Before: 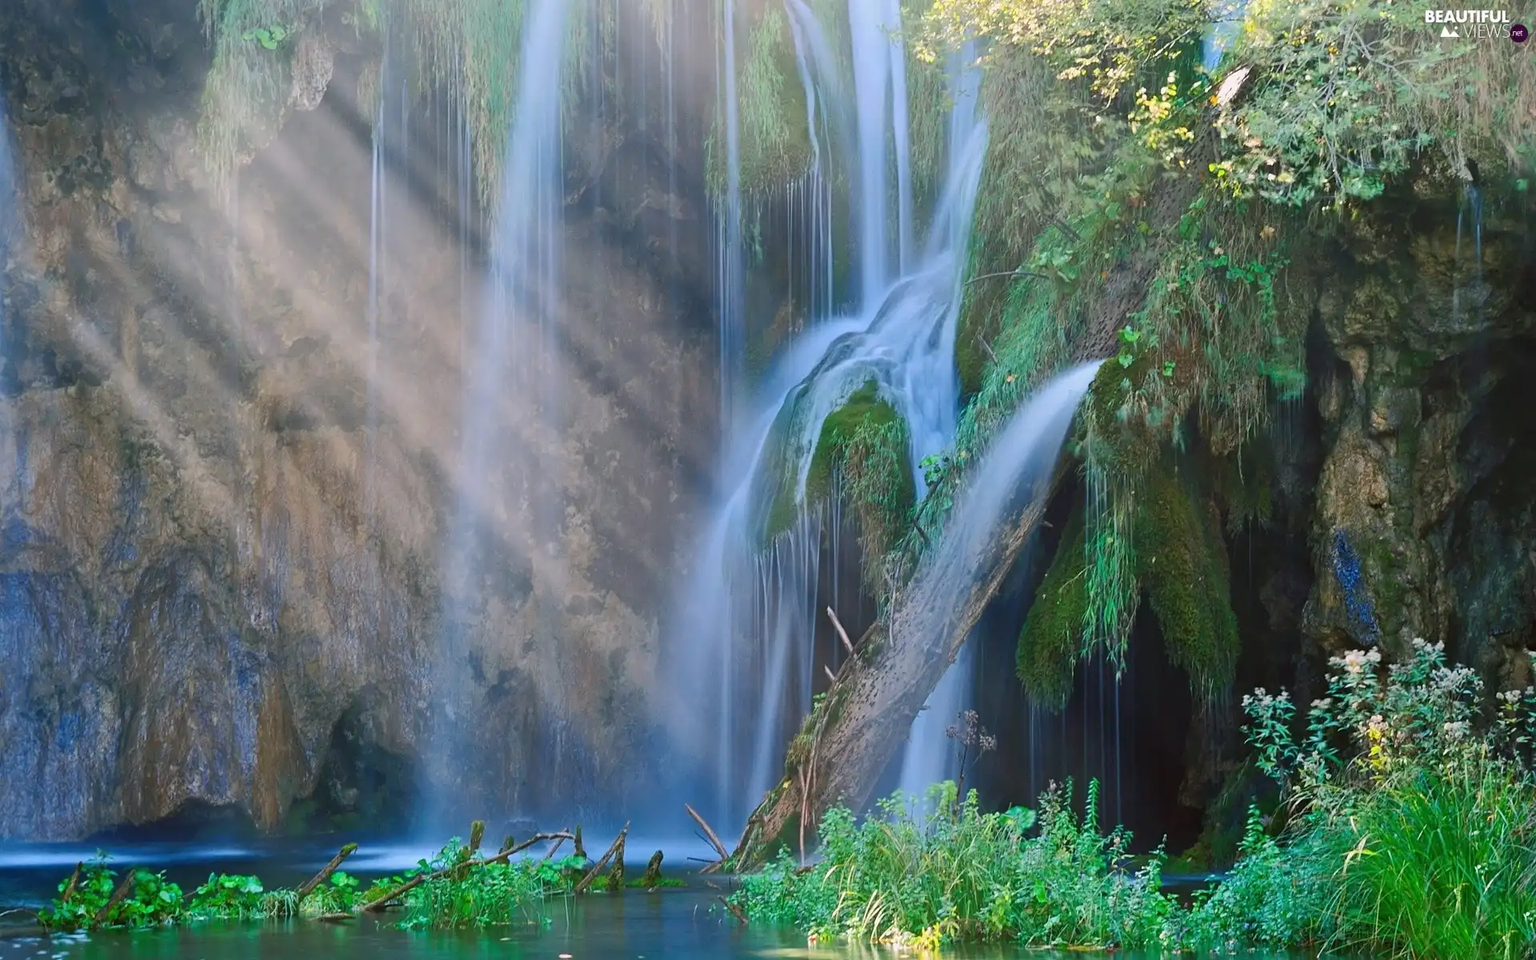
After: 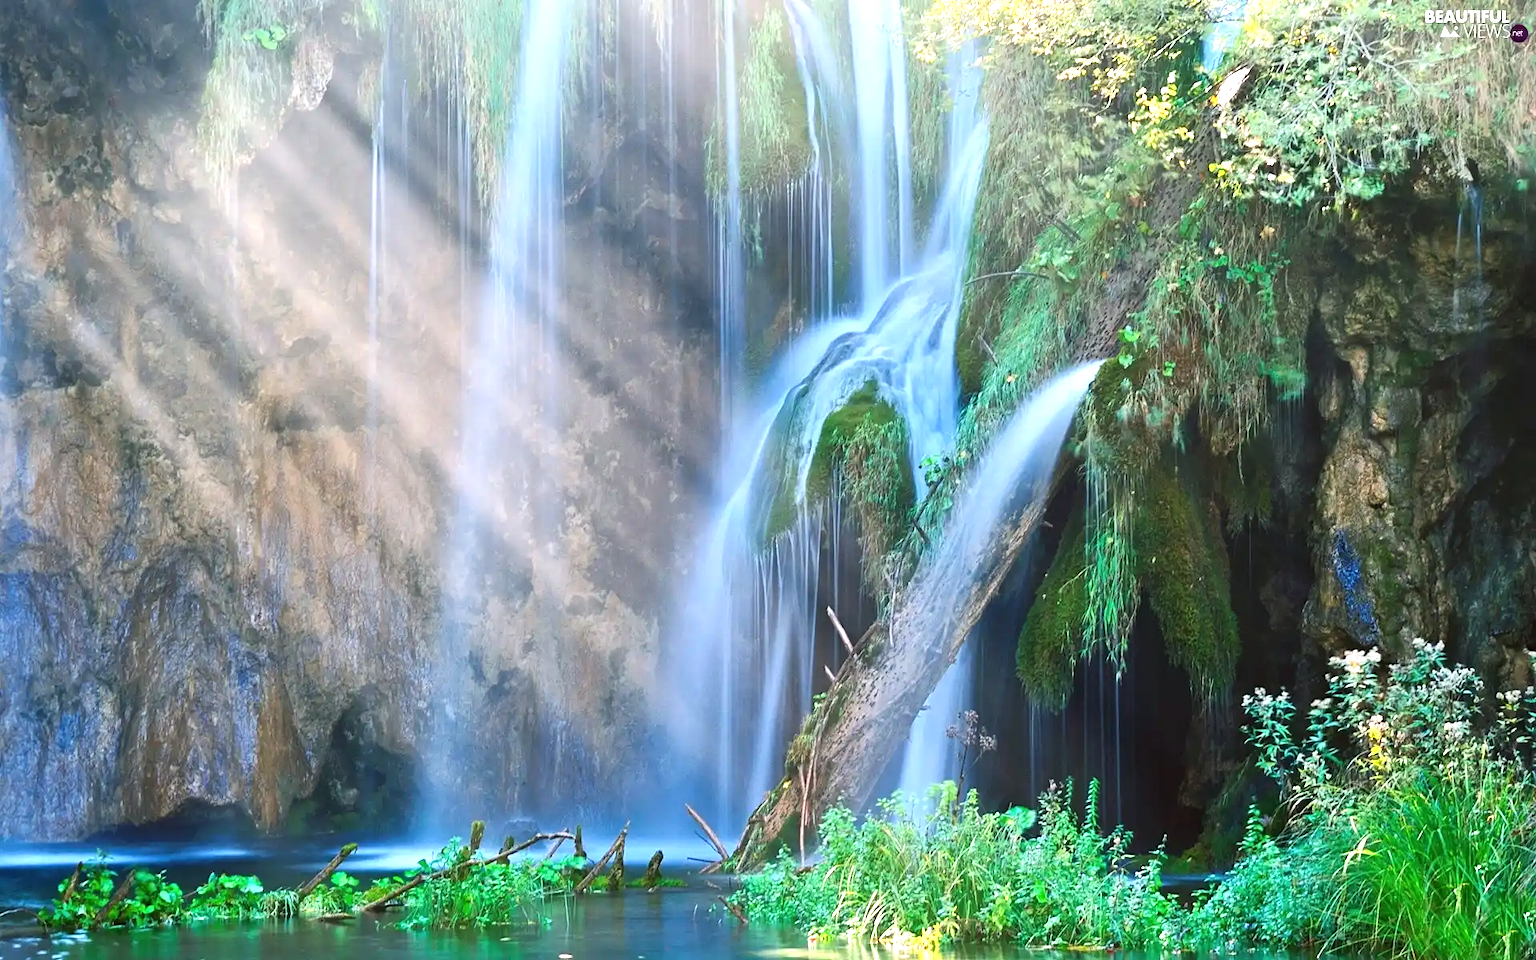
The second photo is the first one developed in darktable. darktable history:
tone equalizer: -8 EV -0.455 EV, -7 EV -0.414 EV, -6 EV -0.346 EV, -5 EV -0.218 EV, -3 EV 0.248 EV, -2 EV 0.348 EV, -1 EV 0.374 EV, +0 EV 0.389 EV, edges refinement/feathering 500, mask exposure compensation -1.57 EV, preserve details no
exposure: exposure 0.635 EV, compensate highlight preservation false
